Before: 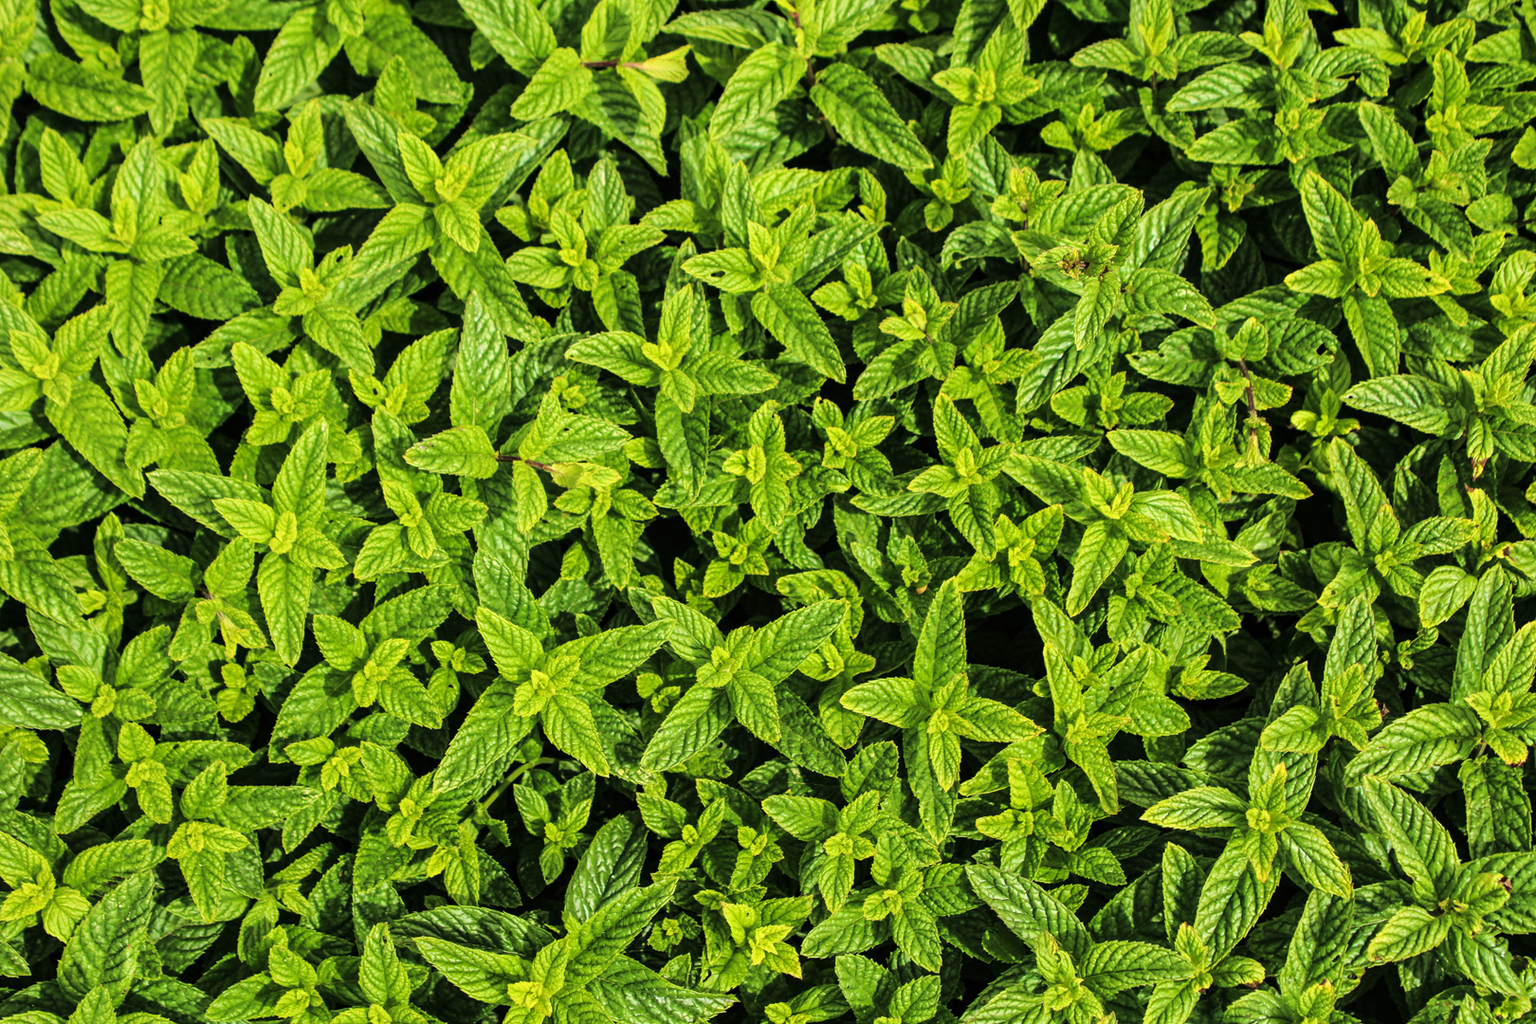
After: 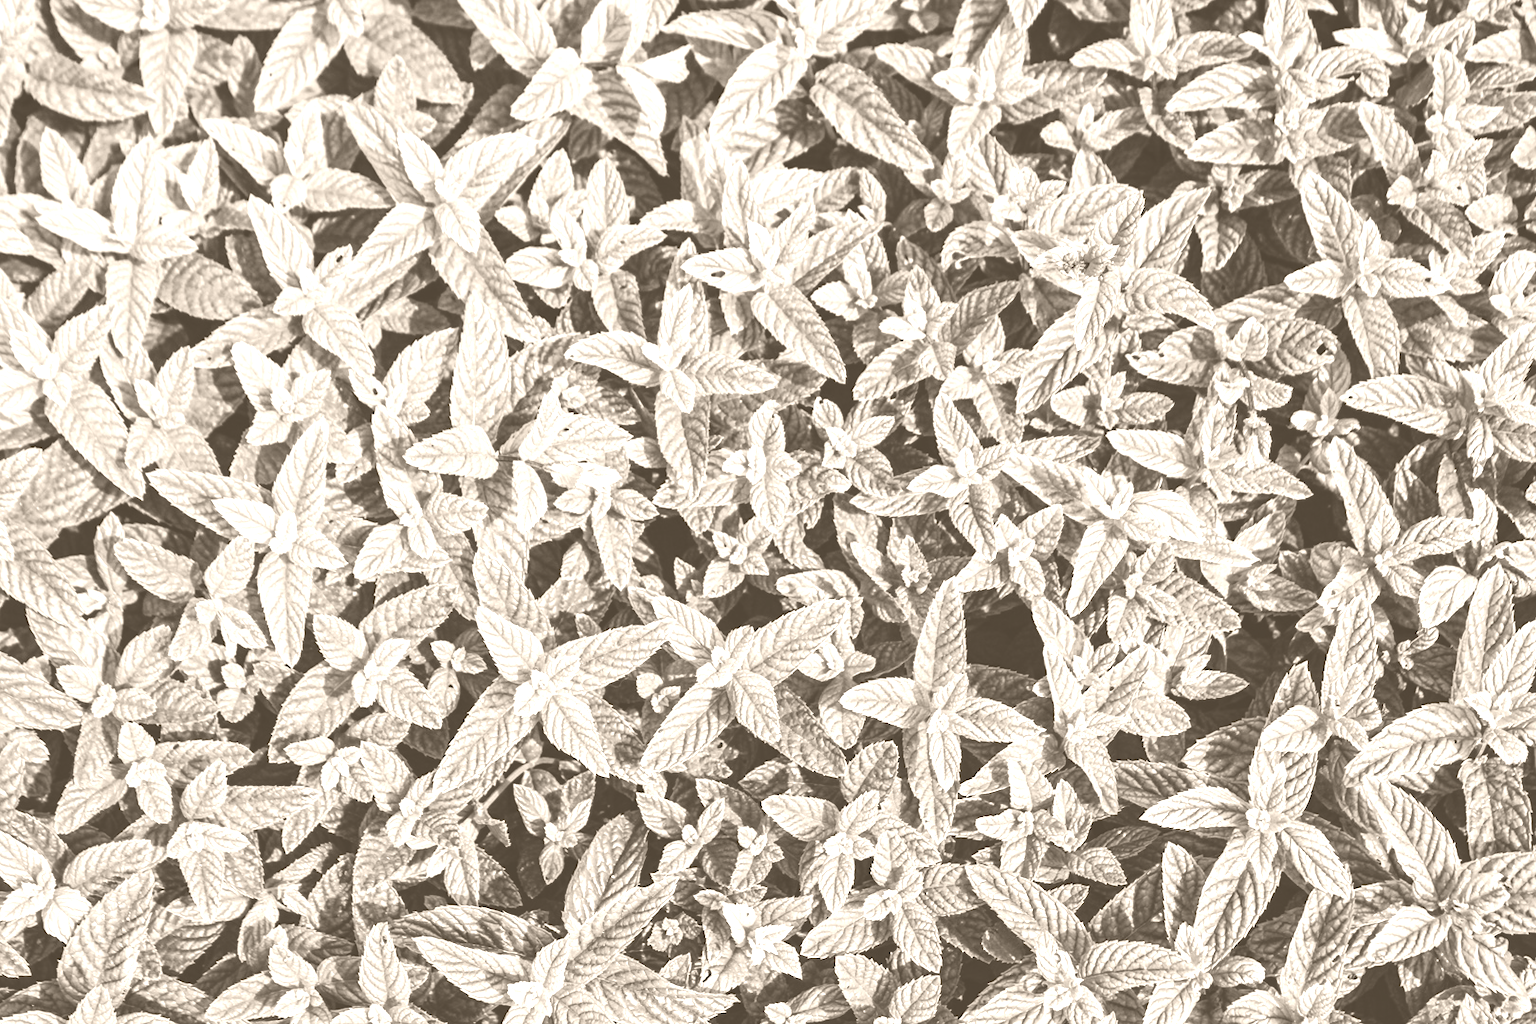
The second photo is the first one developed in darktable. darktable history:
colorize: hue 34.49°, saturation 35.33%, source mix 100%, version 1
contrast brightness saturation: contrast -0.02, brightness -0.01, saturation 0.03
